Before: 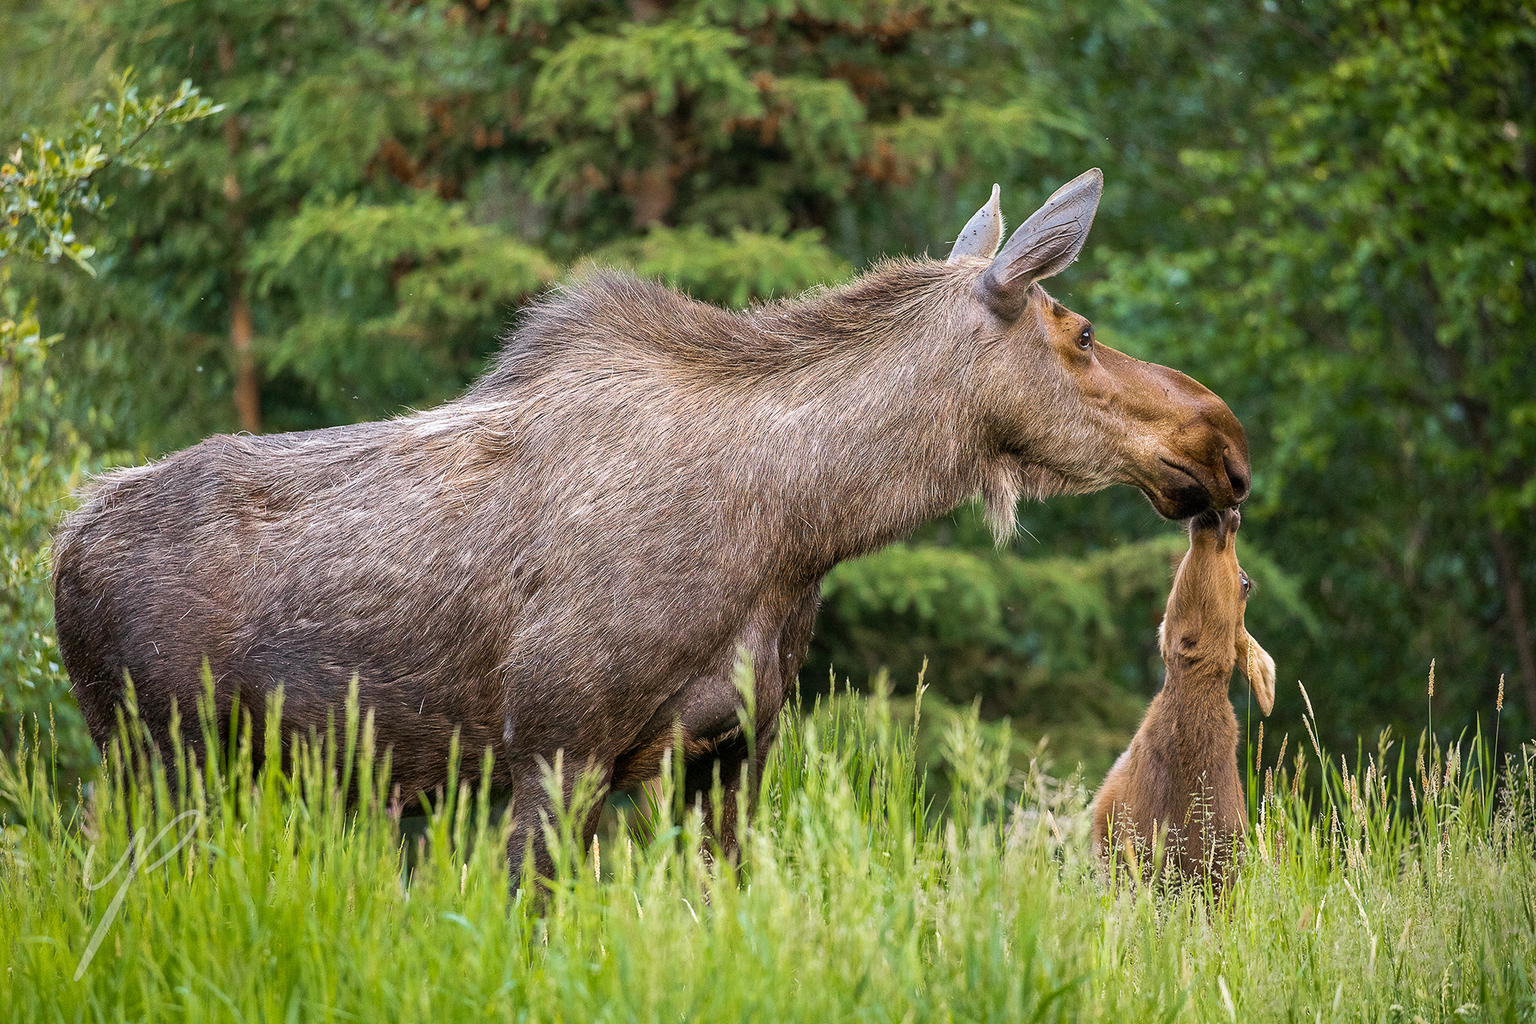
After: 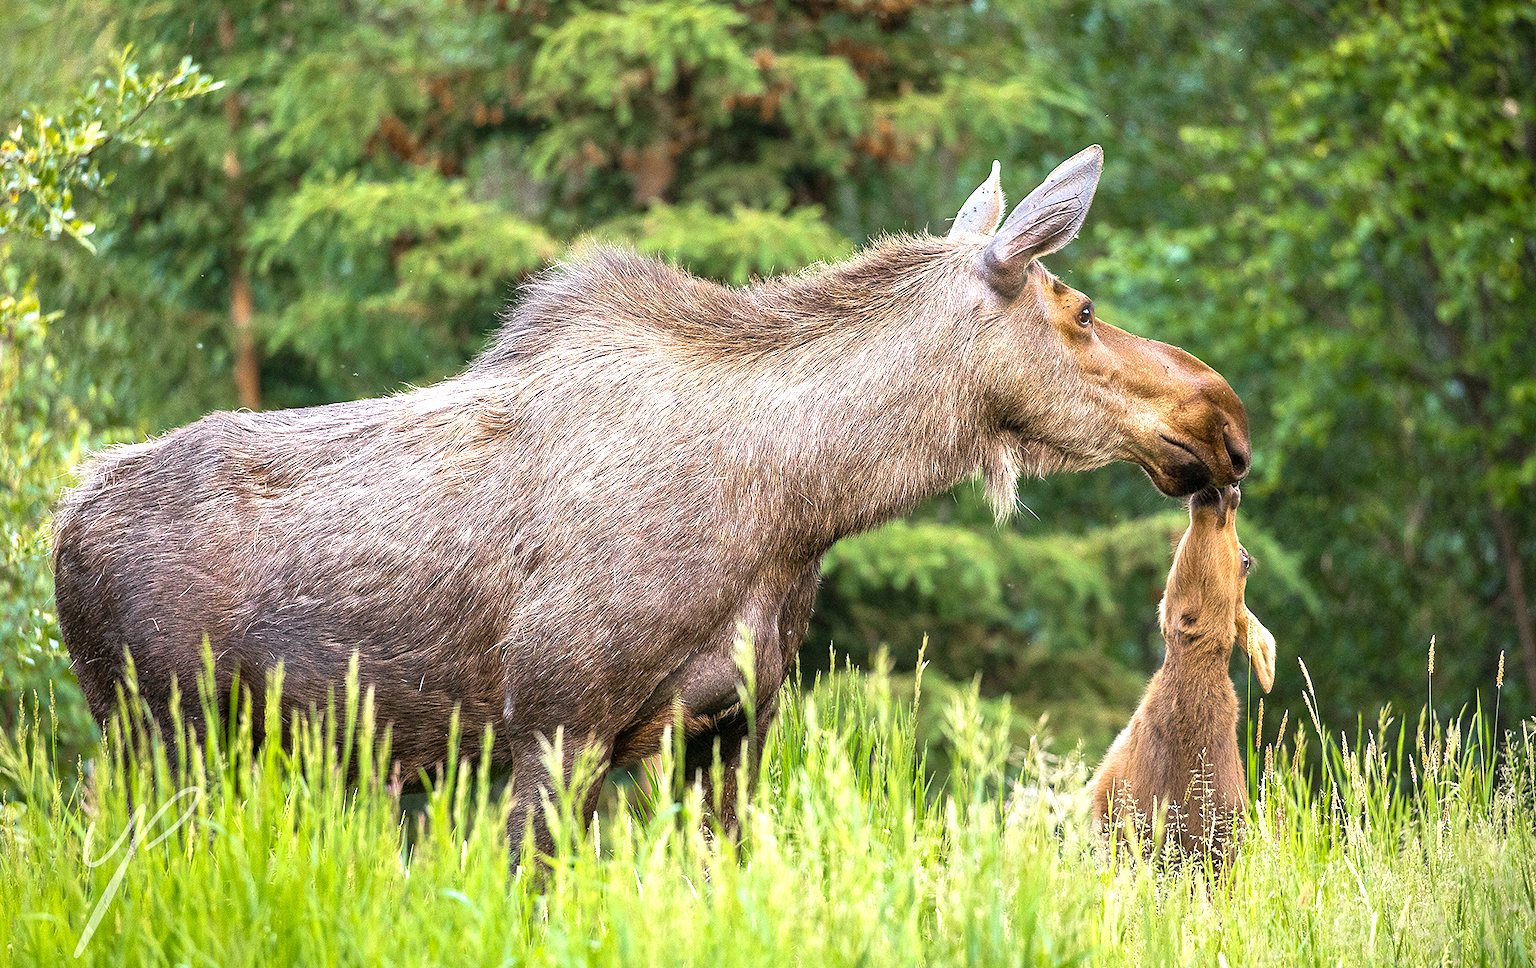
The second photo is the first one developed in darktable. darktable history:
crop and rotate: top 2.281%, bottom 3.079%
exposure: black level correction 0, exposure 0.89 EV, compensate exposure bias true, compensate highlight preservation false
